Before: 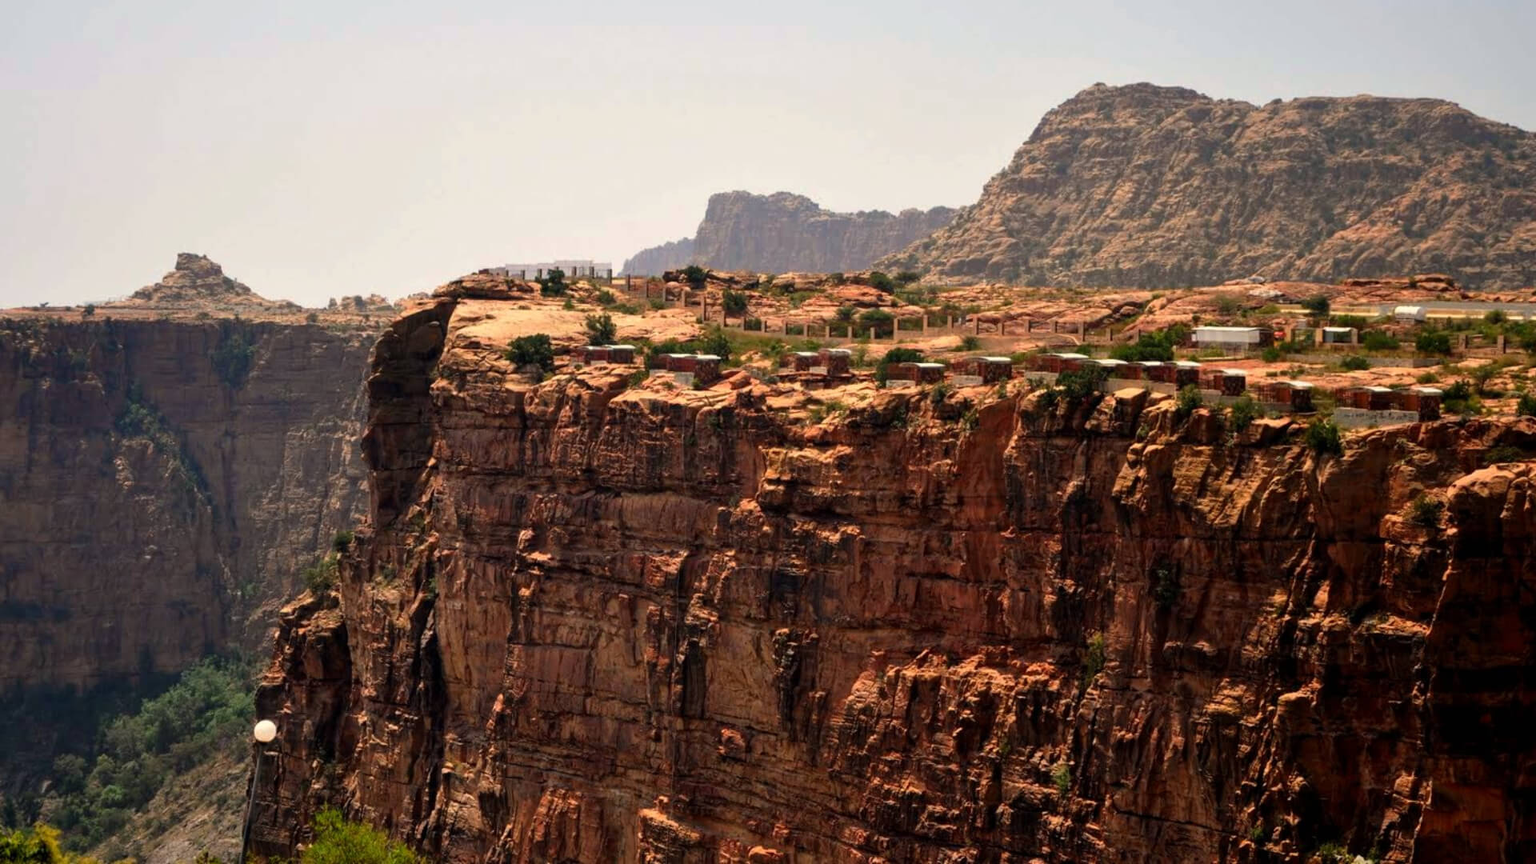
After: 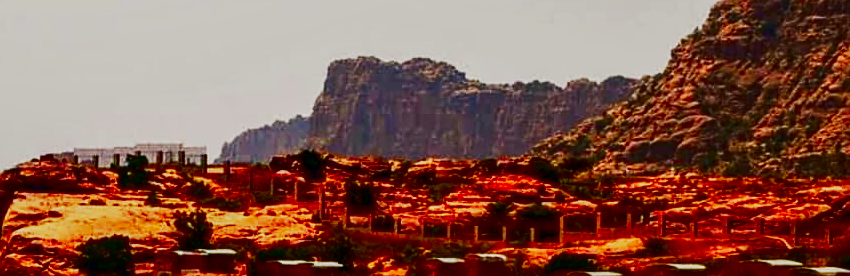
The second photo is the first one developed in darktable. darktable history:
base curve: curves: ch0 [(0, 0) (0.088, 0.125) (0.176, 0.251) (0.354, 0.501) (0.613, 0.749) (1, 0.877)], preserve colors none
crop: left 29.088%, top 16.857%, right 26.599%, bottom 57.519%
contrast brightness saturation: brightness -0.981, saturation 0.986
local contrast: on, module defaults
sharpen: on, module defaults
color zones: curves: ch1 [(0.235, 0.558) (0.75, 0.5)]; ch2 [(0.25, 0.462) (0.749, 0.457)]
